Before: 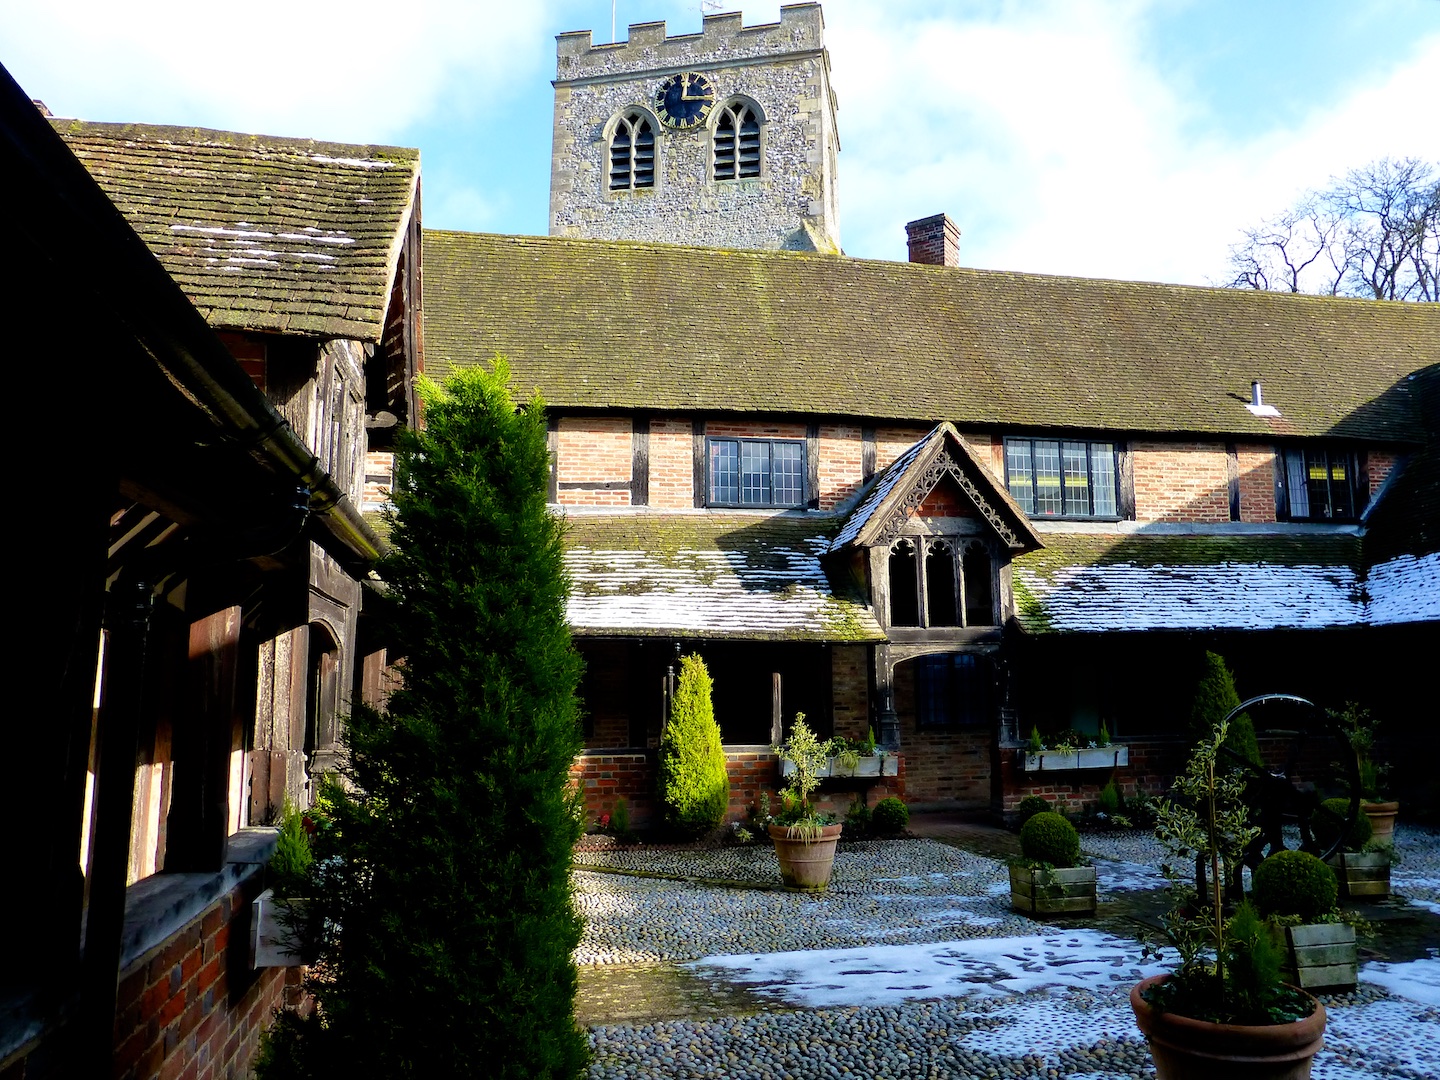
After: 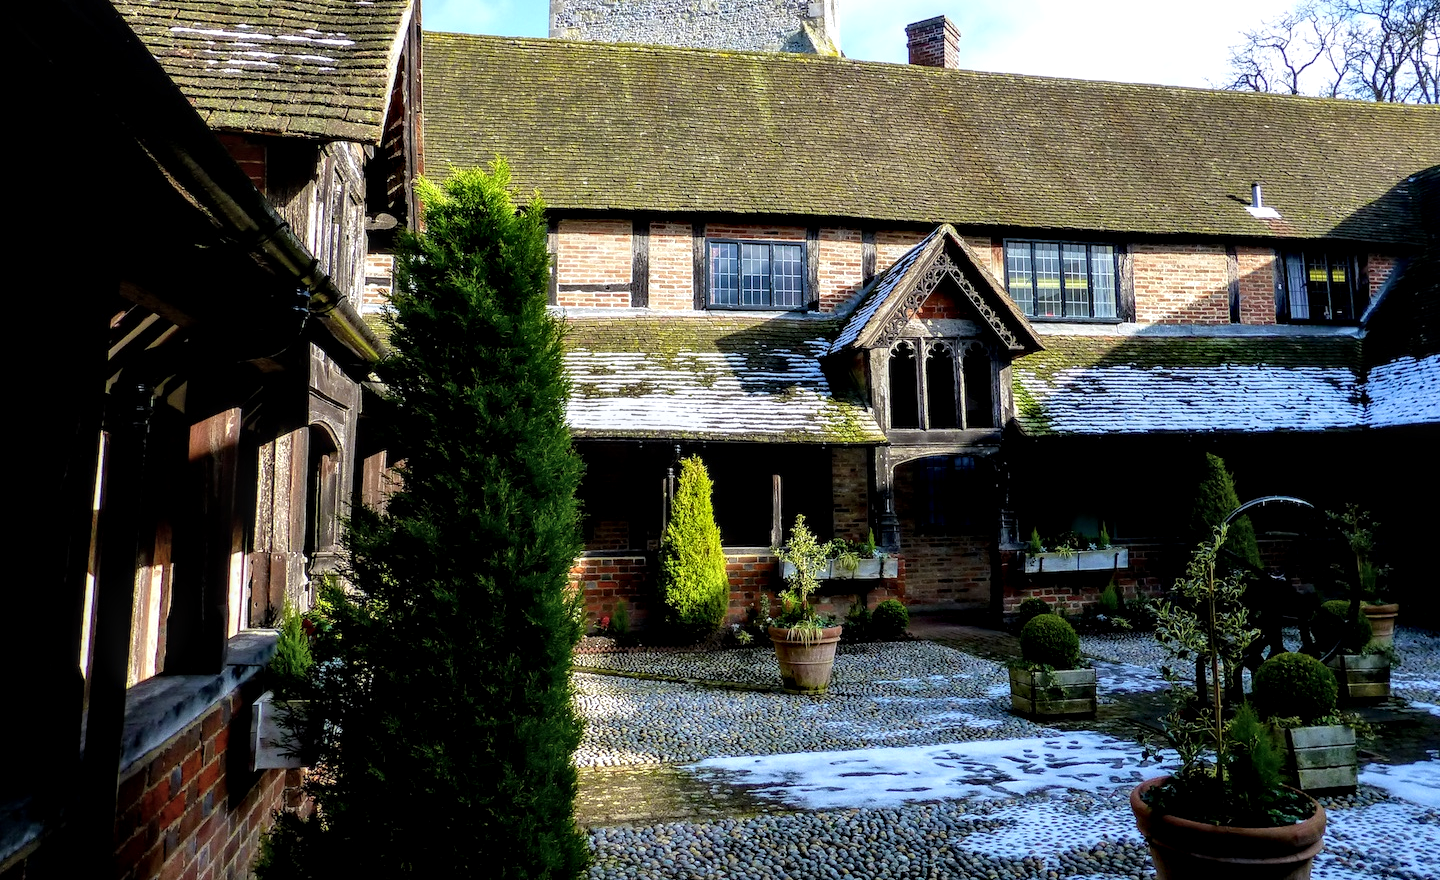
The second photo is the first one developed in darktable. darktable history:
local contrast: detail 150%
crop and rotate: top 18.507%
white balance: red 0.983, blue 1.036
